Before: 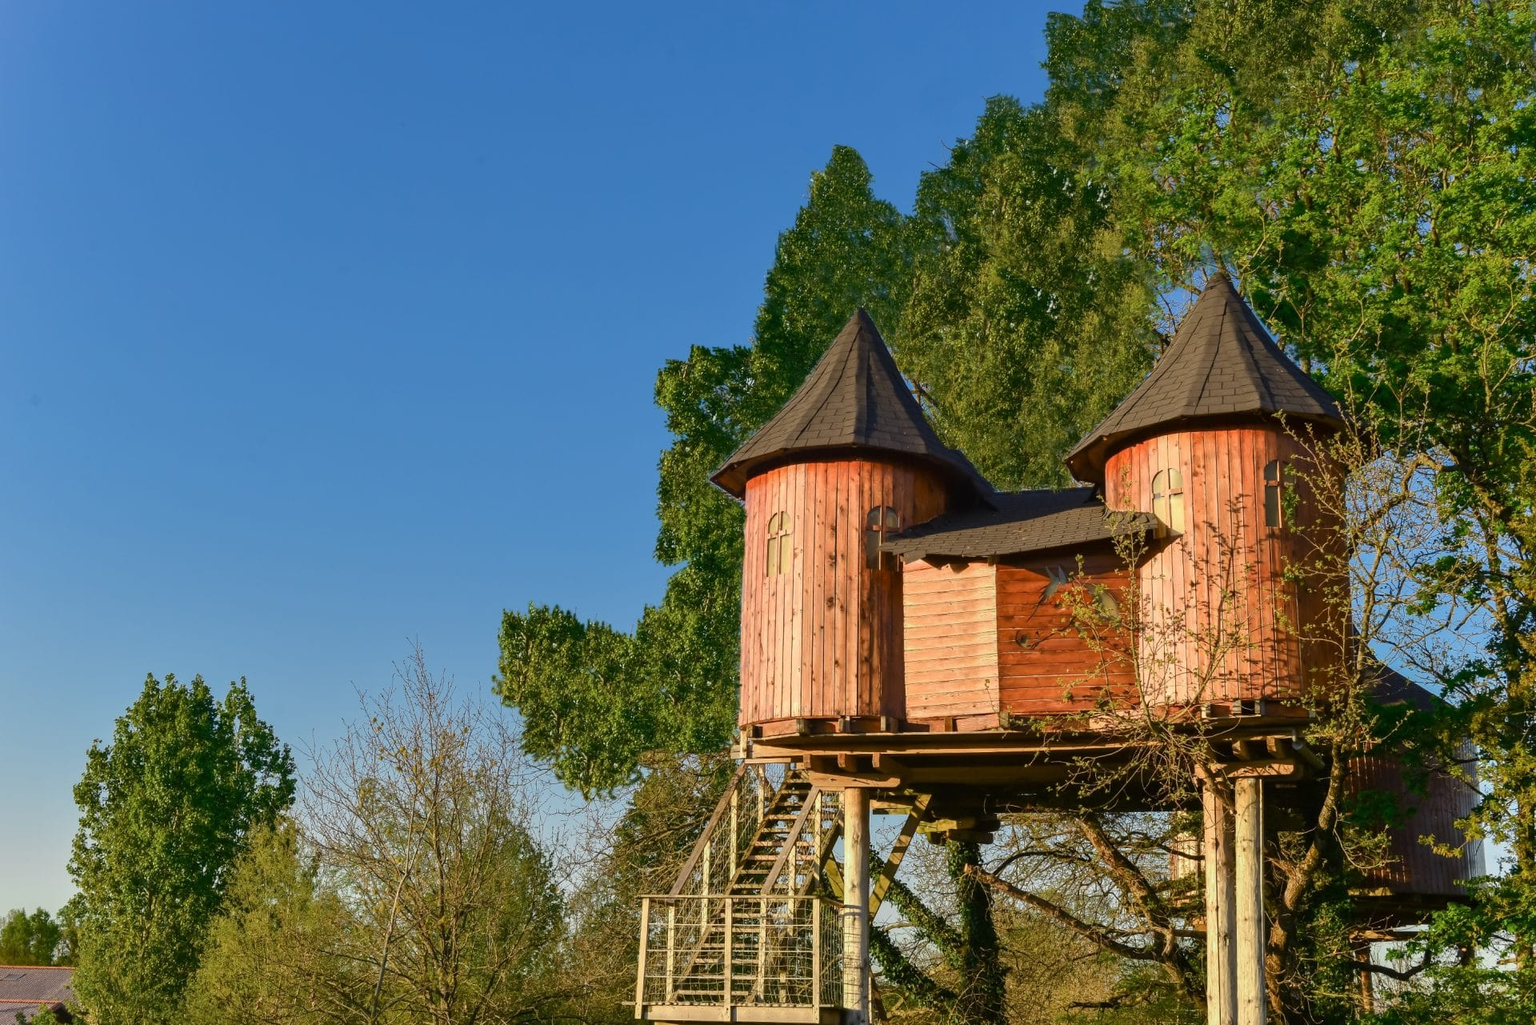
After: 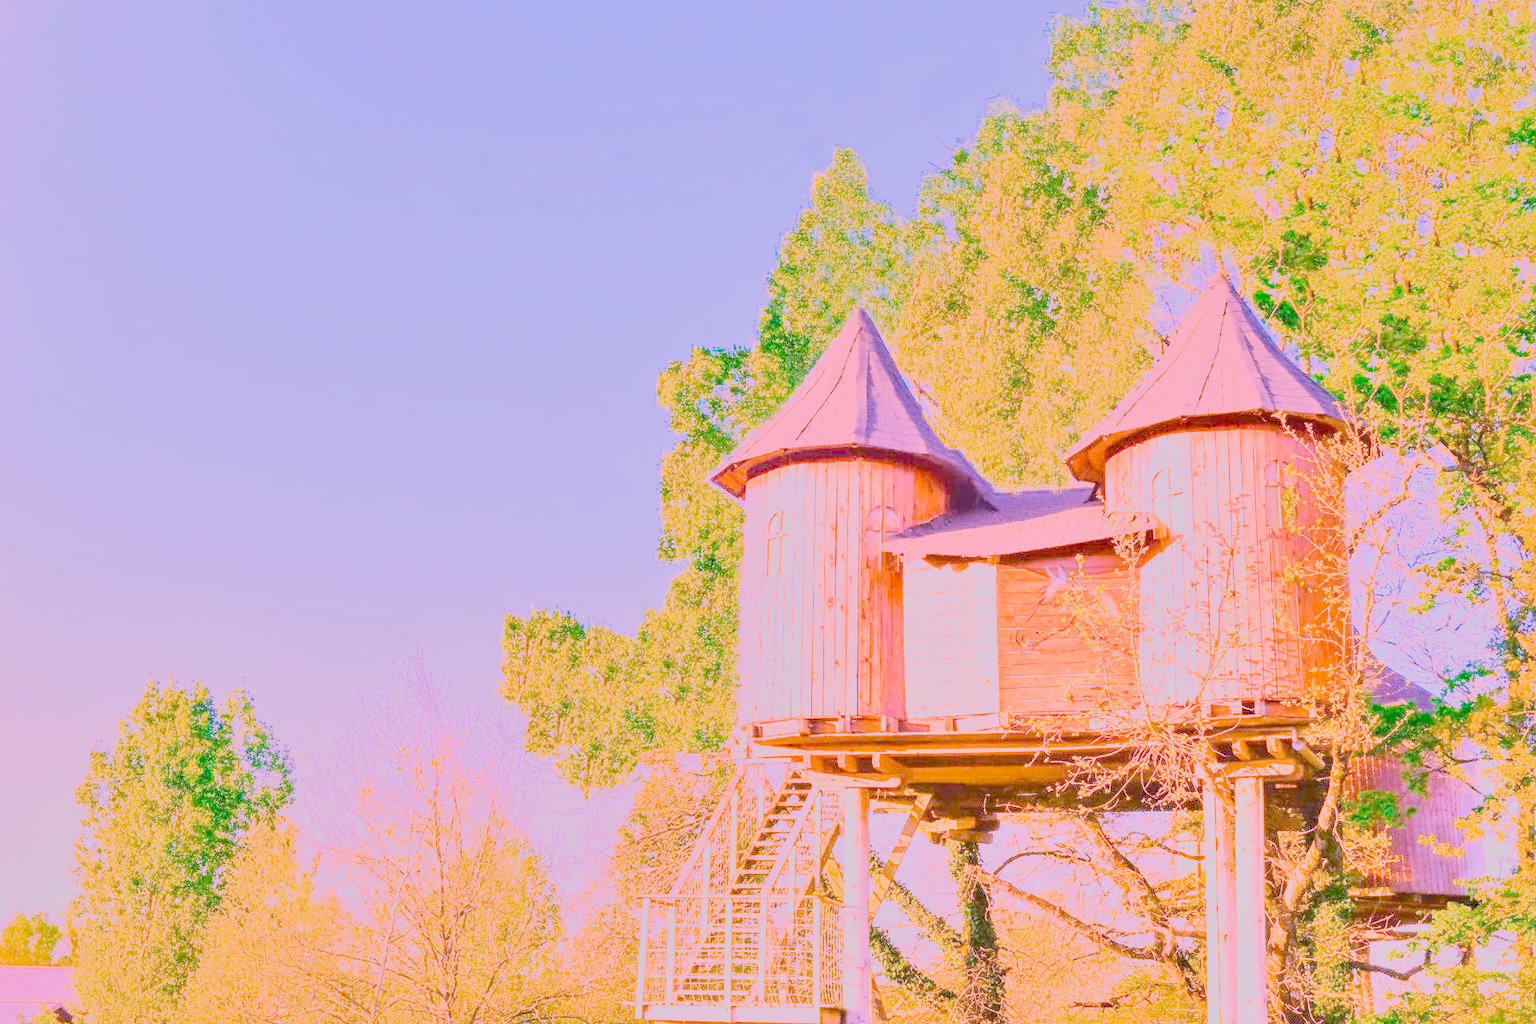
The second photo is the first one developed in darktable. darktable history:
white balance: red 1.828, blue 1.8
highlight reconstruction: iterations 1, diameter of reconstruction 64 px
exposure: black level correction 0, exposure 0.7 EV, compensate exposure bias true, compensate highlight preservation false
filmic rgb: black relative exposure -7.65 EV, white relative exposure 4.56 EV, hardness 3.61, contrast 0.812, color science v6 (2022)
base curve: curves: ch0 [(0, 0) (0.026, 0.03) (0.109, 0.232) (0.351, 0.748) (0.669, 0.968) (1, 1)]
shadows and highlights: soften with gaussian
tone curve: curves: ch0 [(0, 0) (0.08, 0.04) (0.17, 0.11) (0.5, 0.5) (0.83, 0.89) (0.92, 0.96) (1, 1)], preserve colors none
color balance rgb: linear chroma grading › global chroma -5.5%
color balance: lift [1, 1.007, 1, 1]
